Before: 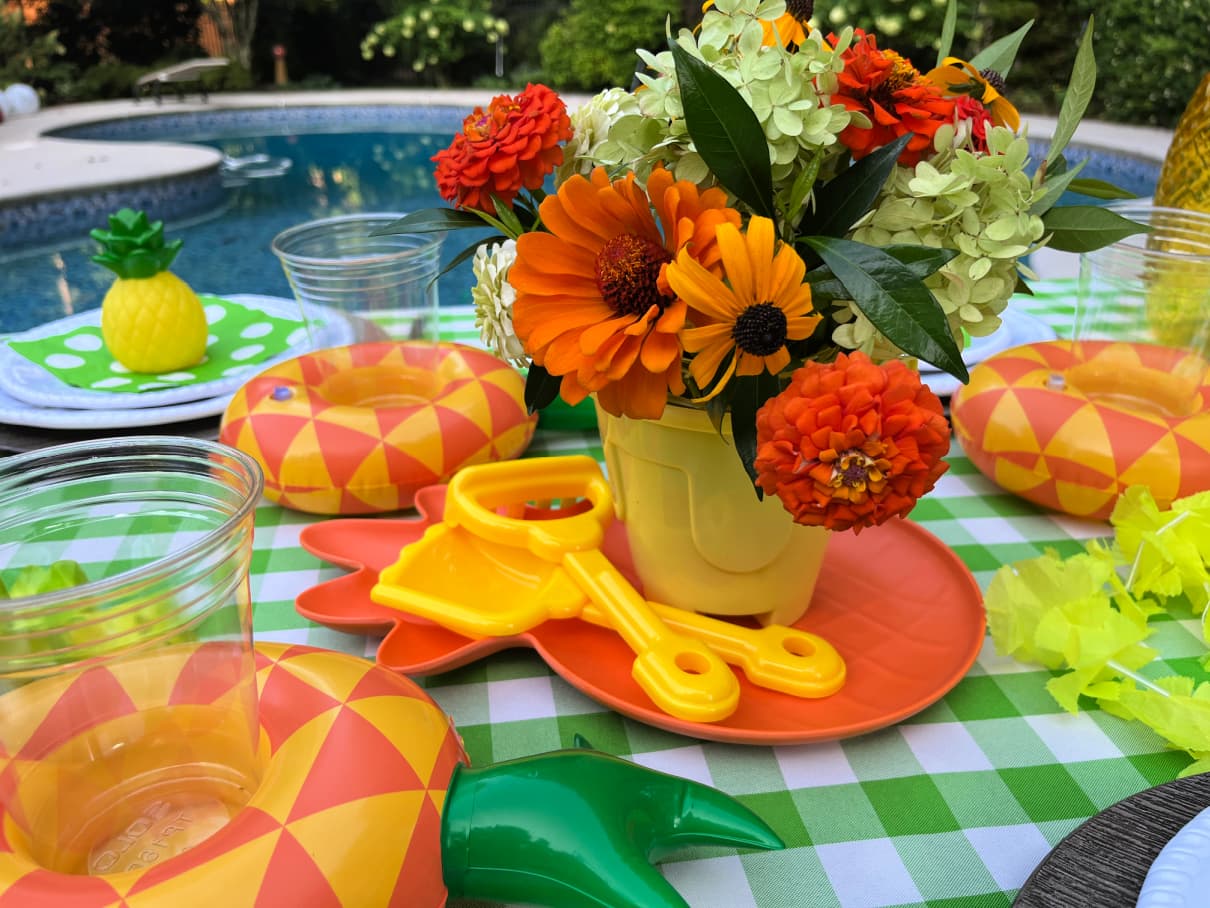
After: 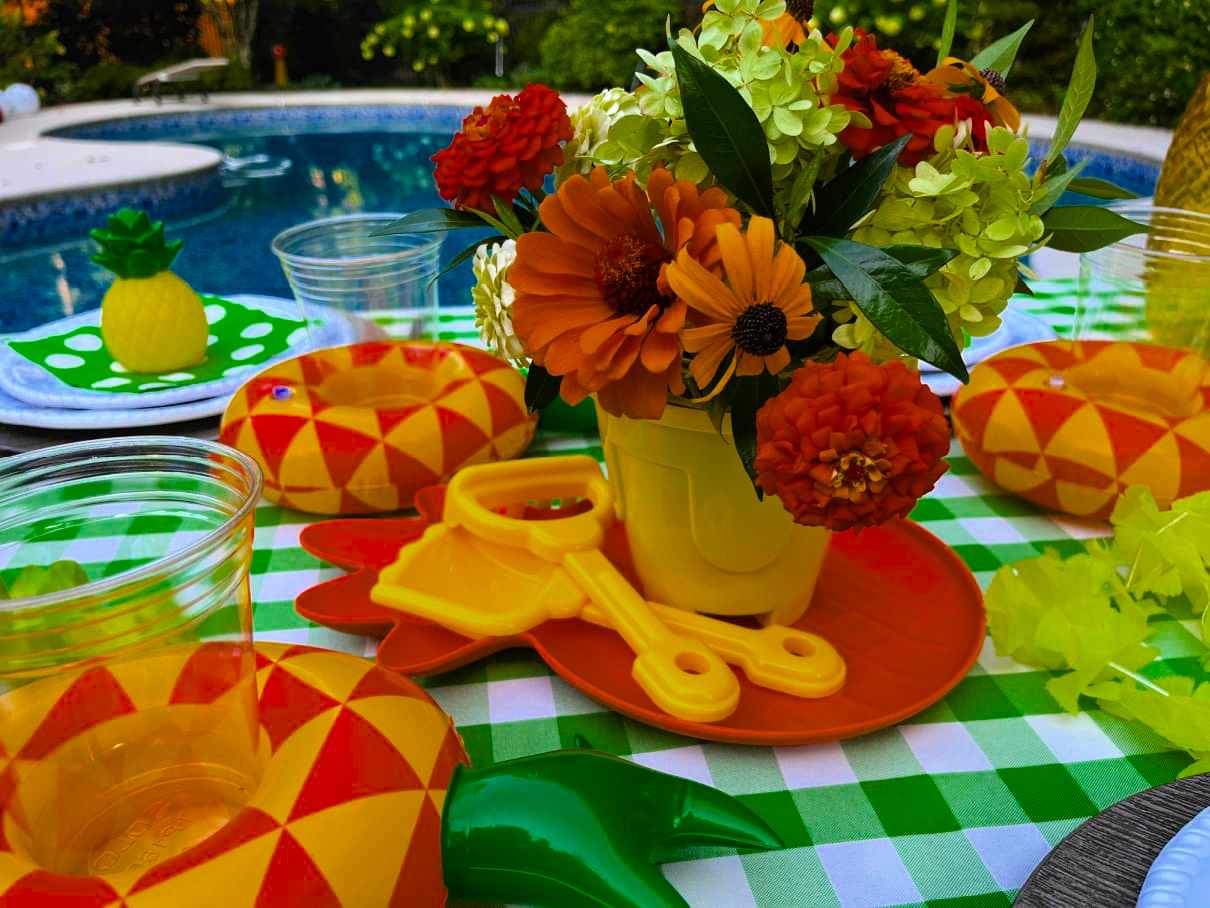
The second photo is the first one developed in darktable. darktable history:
color balance rgb: perceptual saturation grading › global saturation 40.679%, global vibrance 15.797%, saturation formula JzAzBz (2021)
